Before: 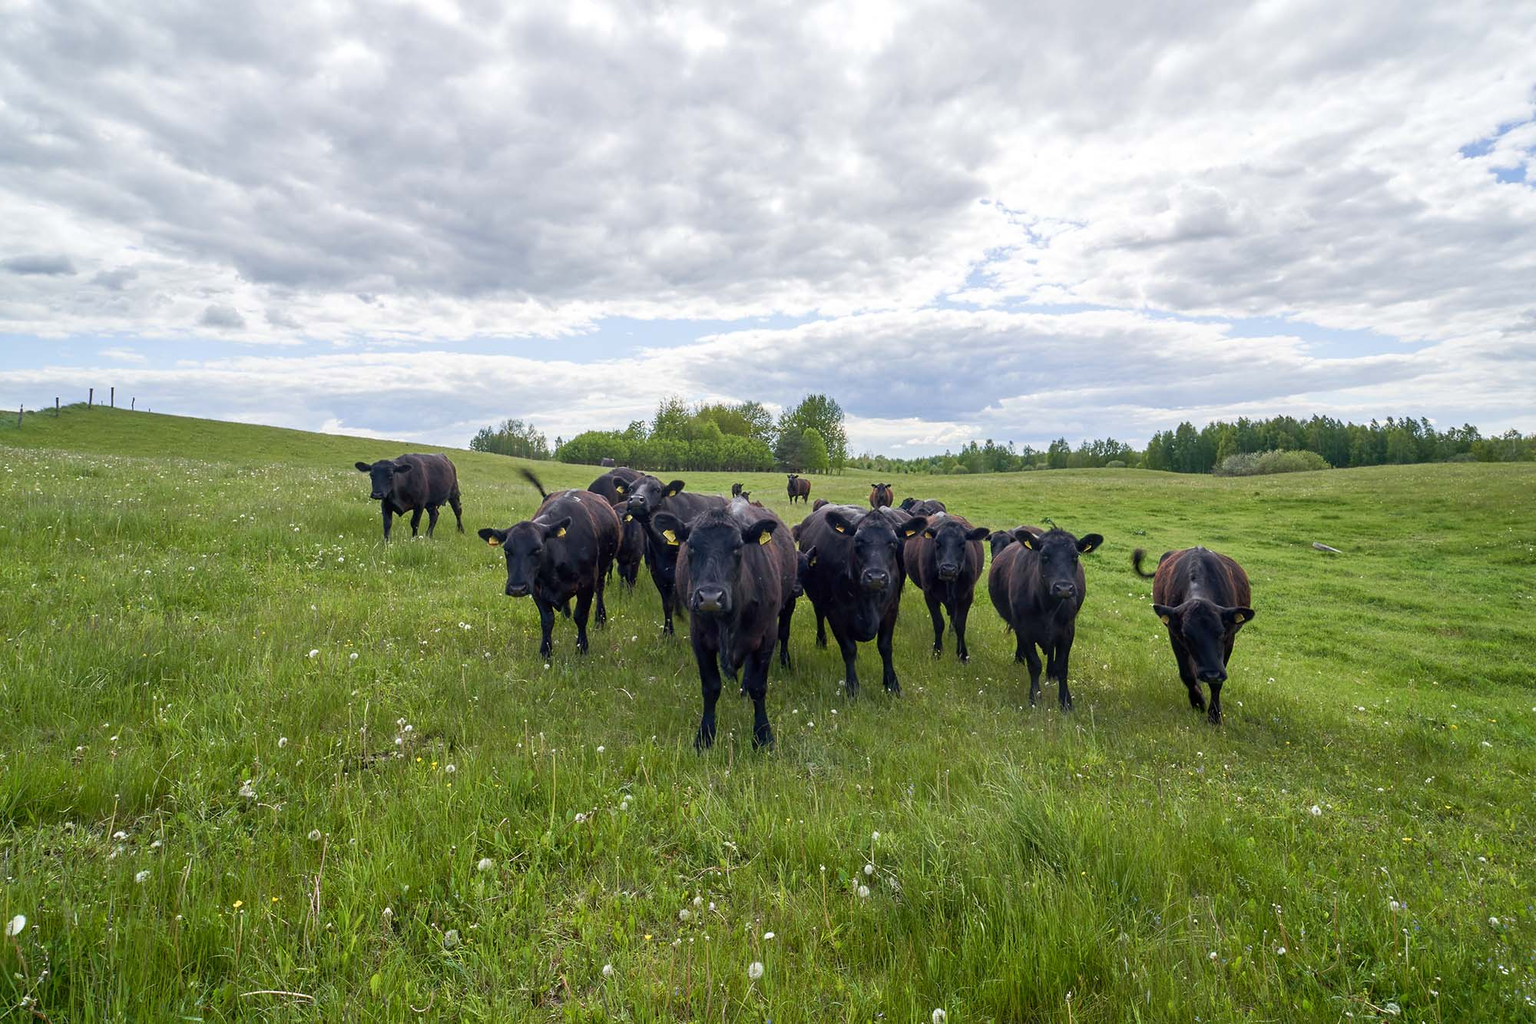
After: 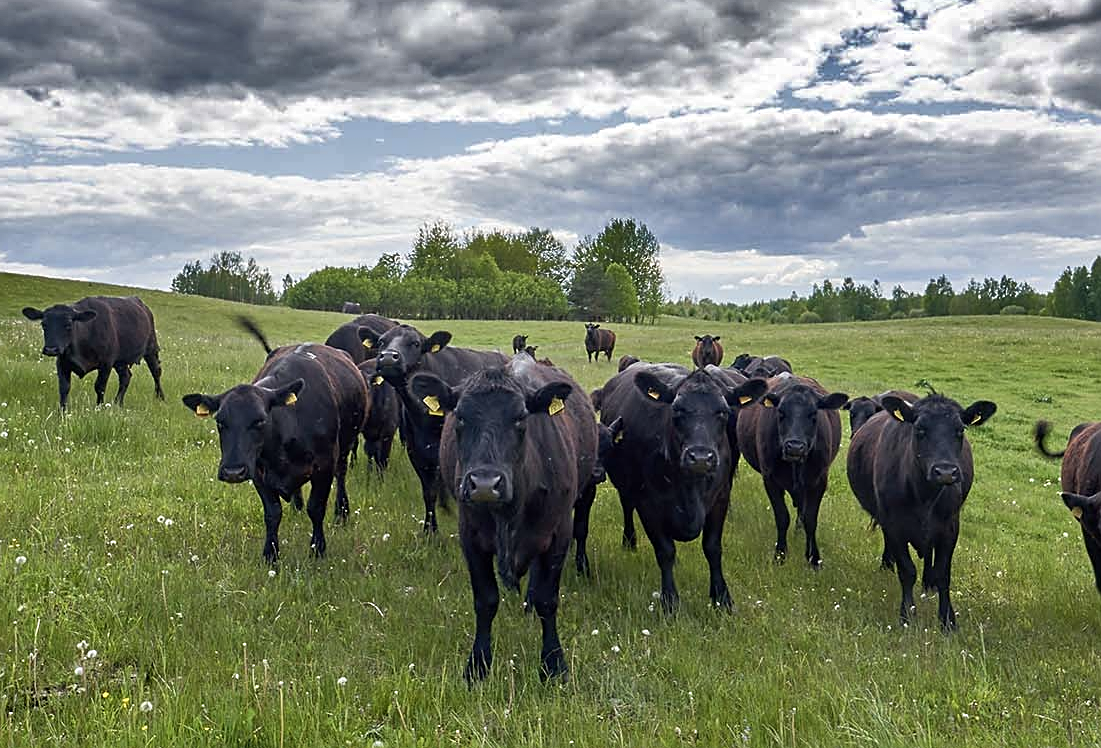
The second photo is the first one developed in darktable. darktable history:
sharpen: on, module defaults
contrast brightness saturation: saturation -0.095
shadows and highlights: shadows 24.65, highlights -78.36, soften with gaussian
crop and rotate: left 22.012%, top 22.124%, right 22.917%, bottom 21.7%
